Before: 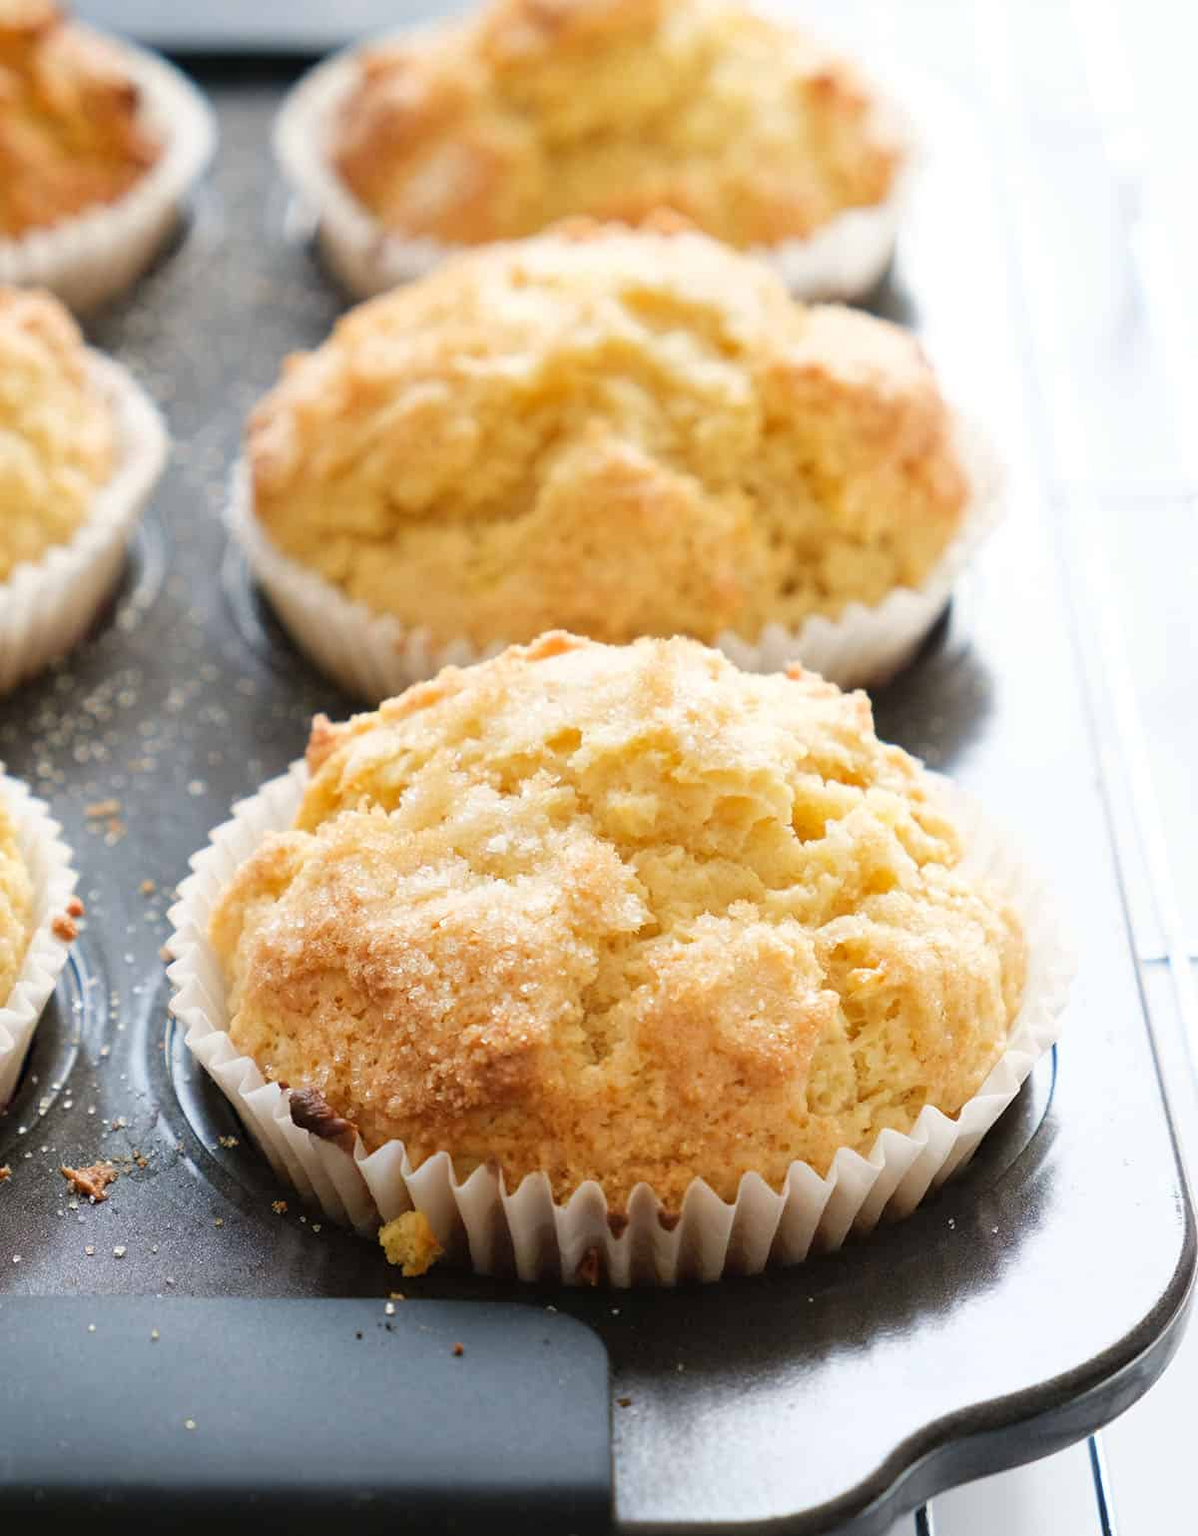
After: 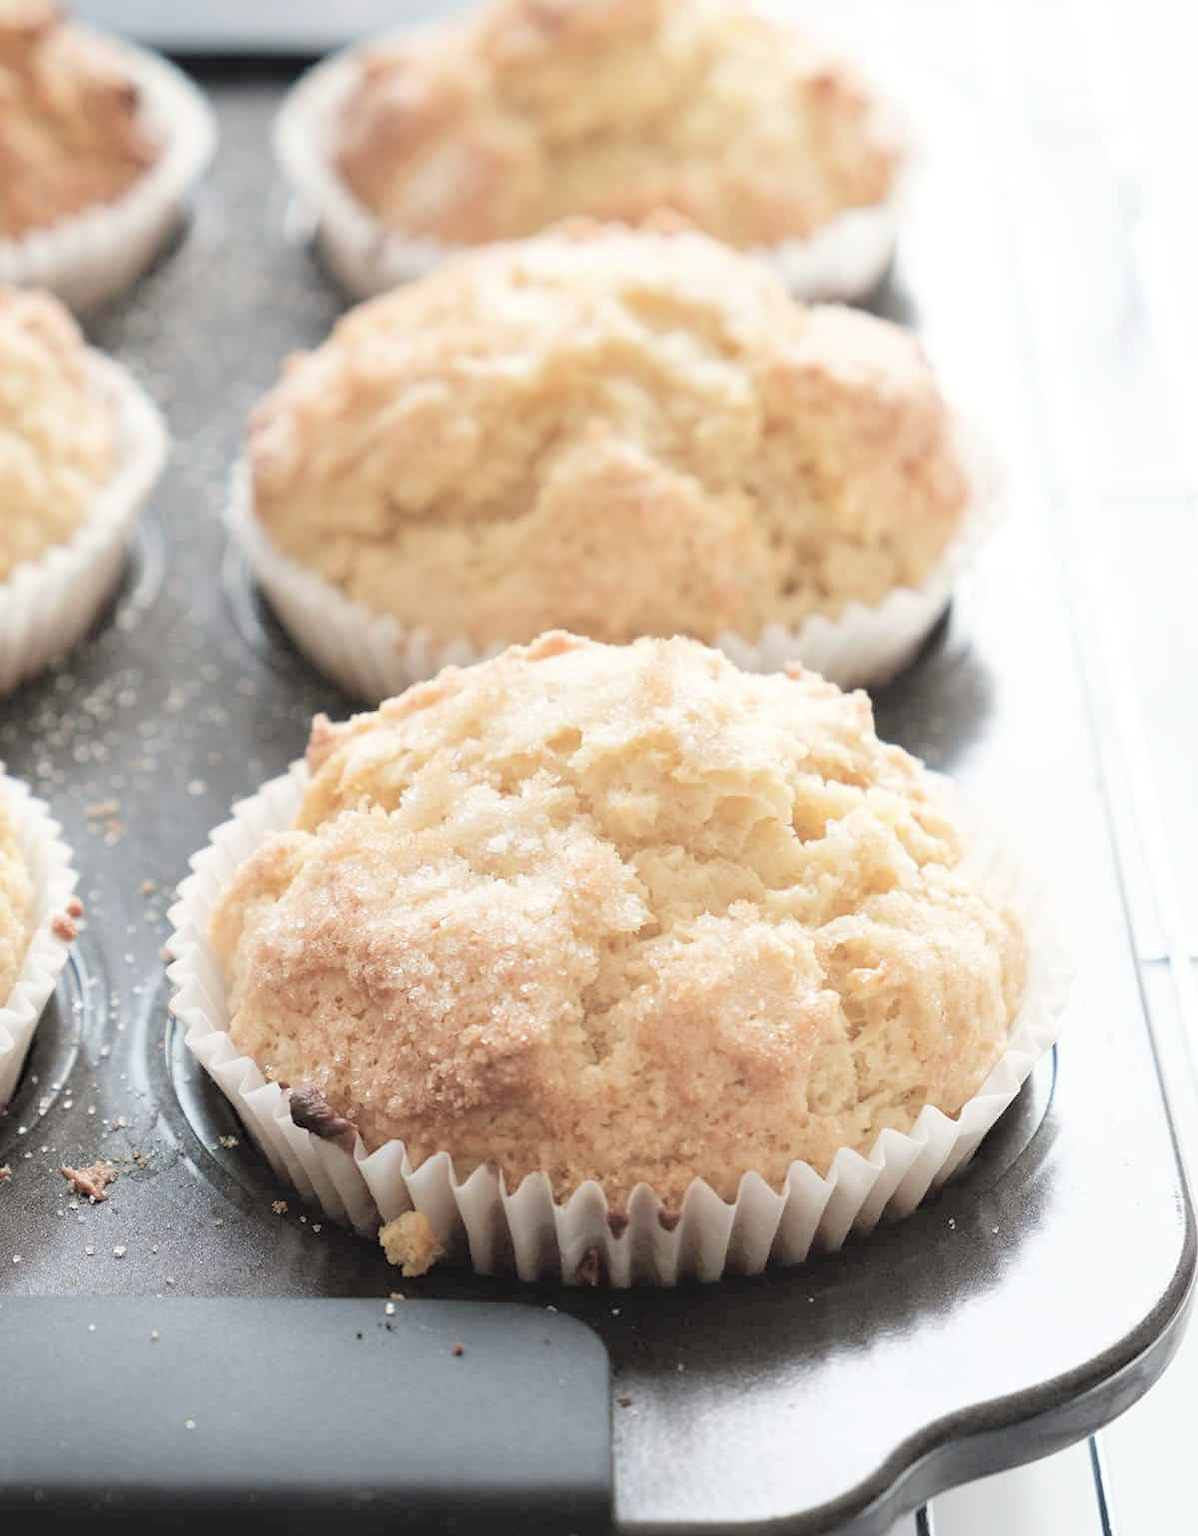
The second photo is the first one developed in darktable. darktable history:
contrast brightness saturation: brightness 0.18, saturation -0.5
color calibration: output R [0.946, 0.065, -0.013, 0], output G [-0.246, 1.264, -0.017, 0], output B [0.046, -0.098, 1.05, 0], illuminant custom, x 0.344, y 0.359, temperature 5045.54 K
